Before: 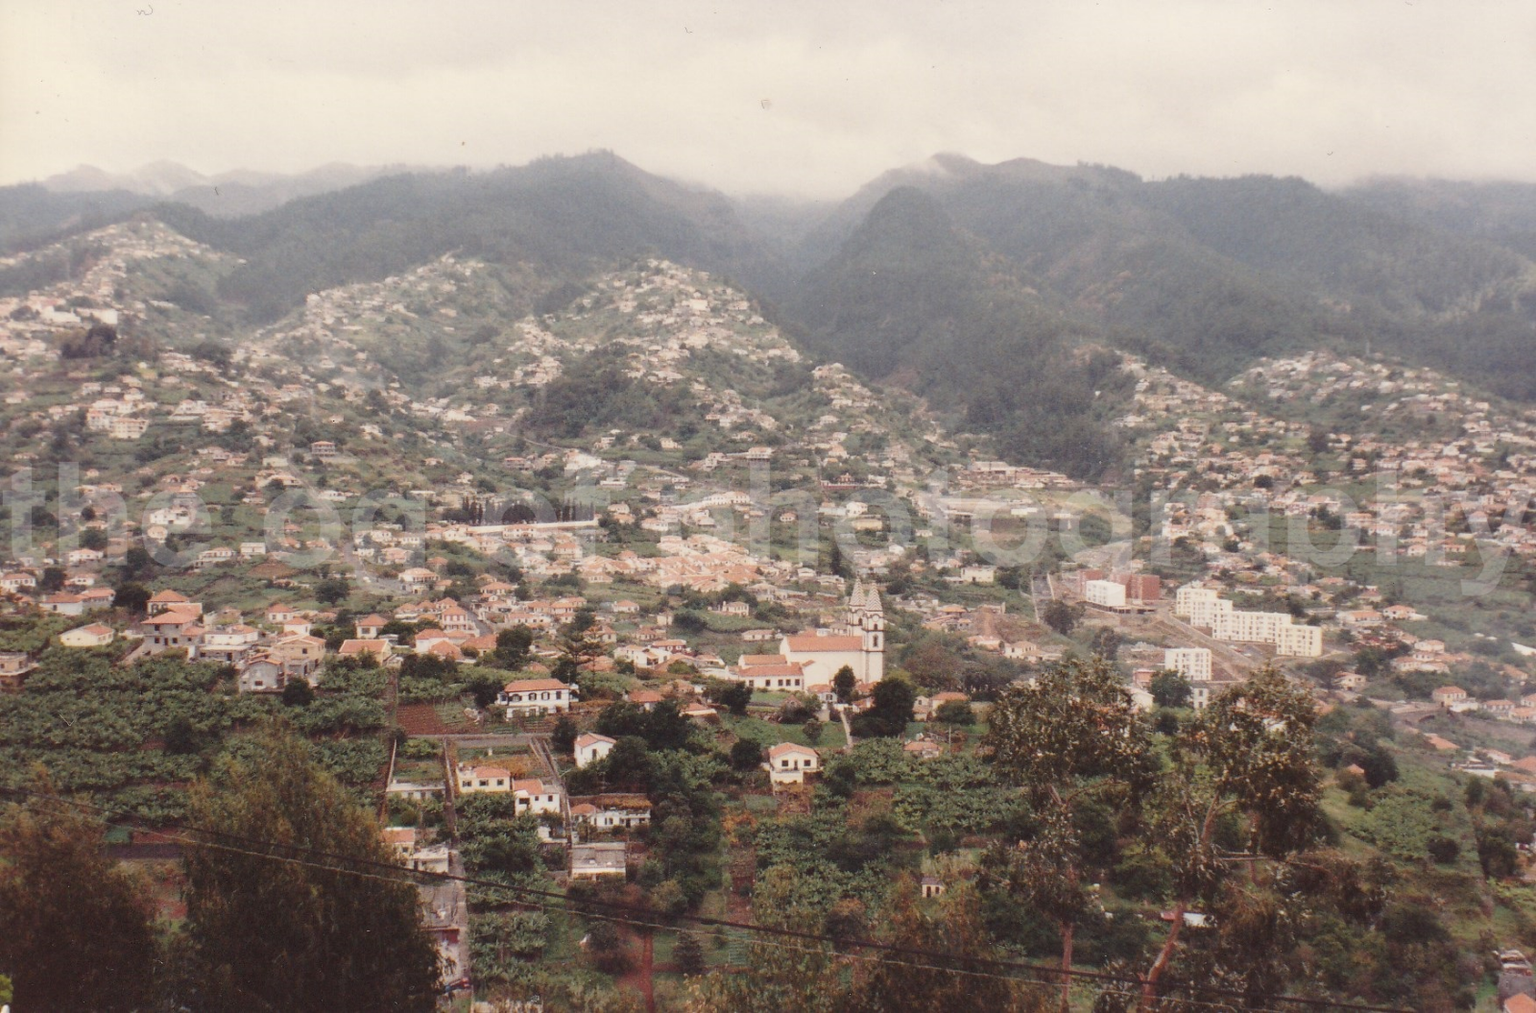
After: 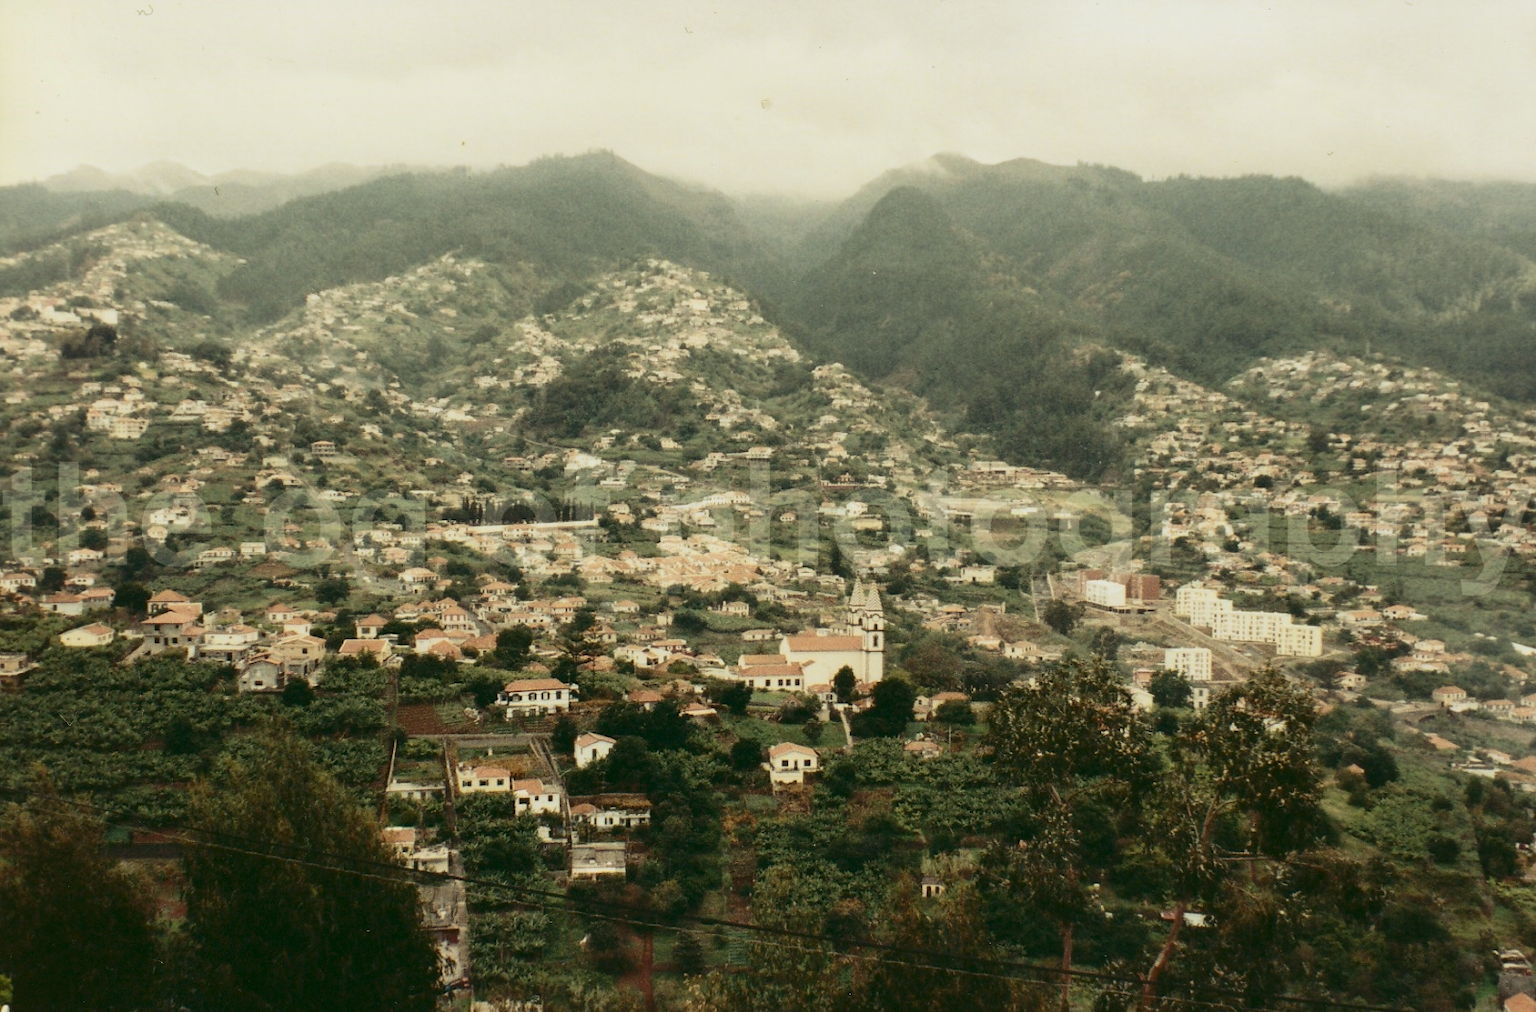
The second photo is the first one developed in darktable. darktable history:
rgb curve: curves: ch0 [(0.123, 0.061) (0.995, 0.887)]; ch1 [(0.06, 0.116) (1, 0.906)]; ch2 [(0, 0) (0.824, 0.69) (1, 1)], mode RGB, independent channels, compensate middle gray true
contrast brightness saturation: contrast 0.28
